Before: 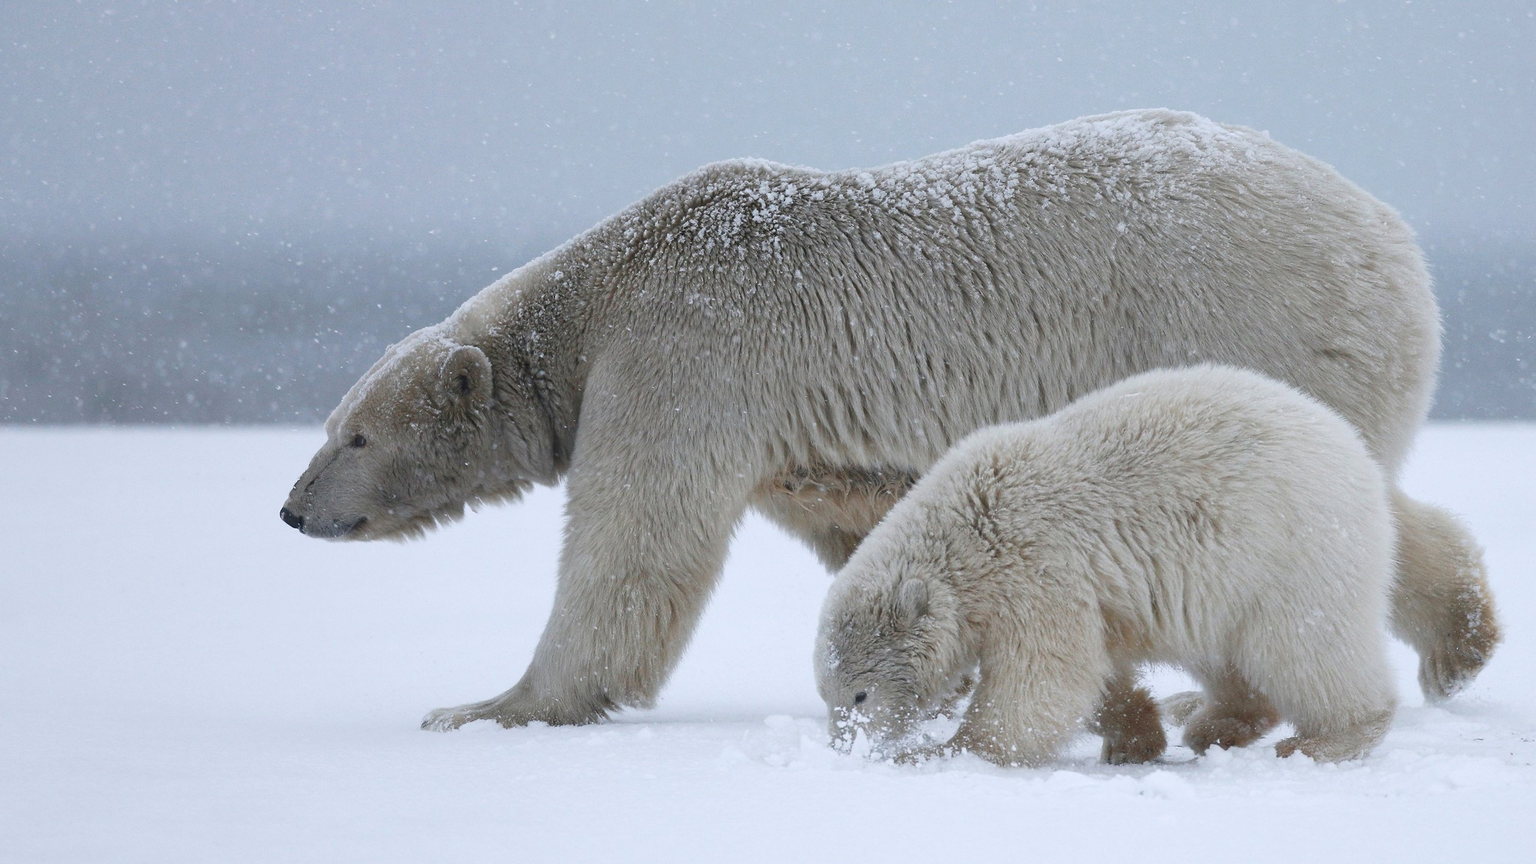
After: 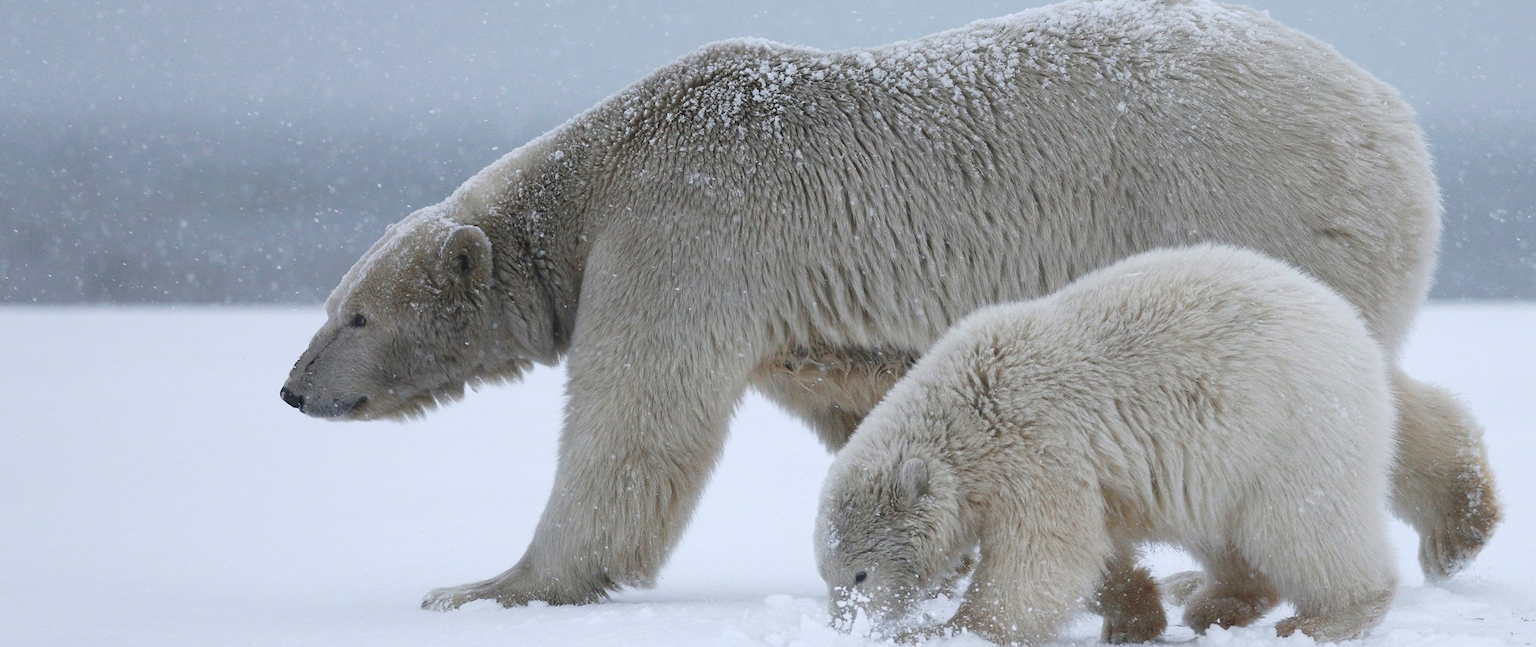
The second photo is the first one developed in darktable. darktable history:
crop: top 14%, bottom 11.043%
